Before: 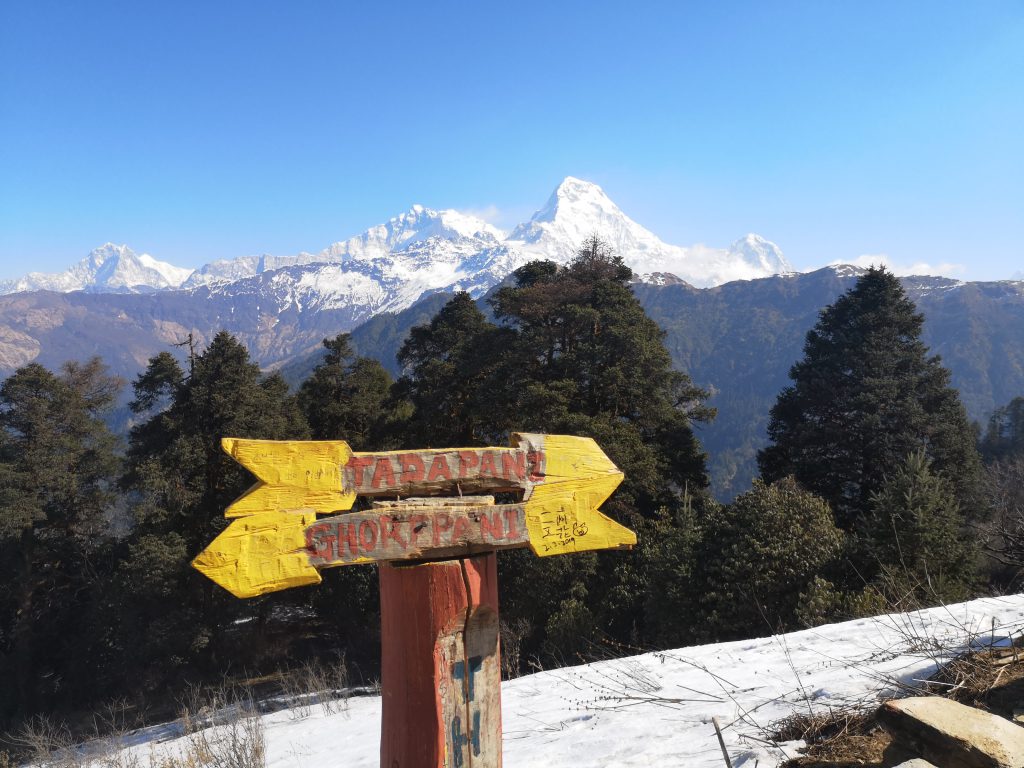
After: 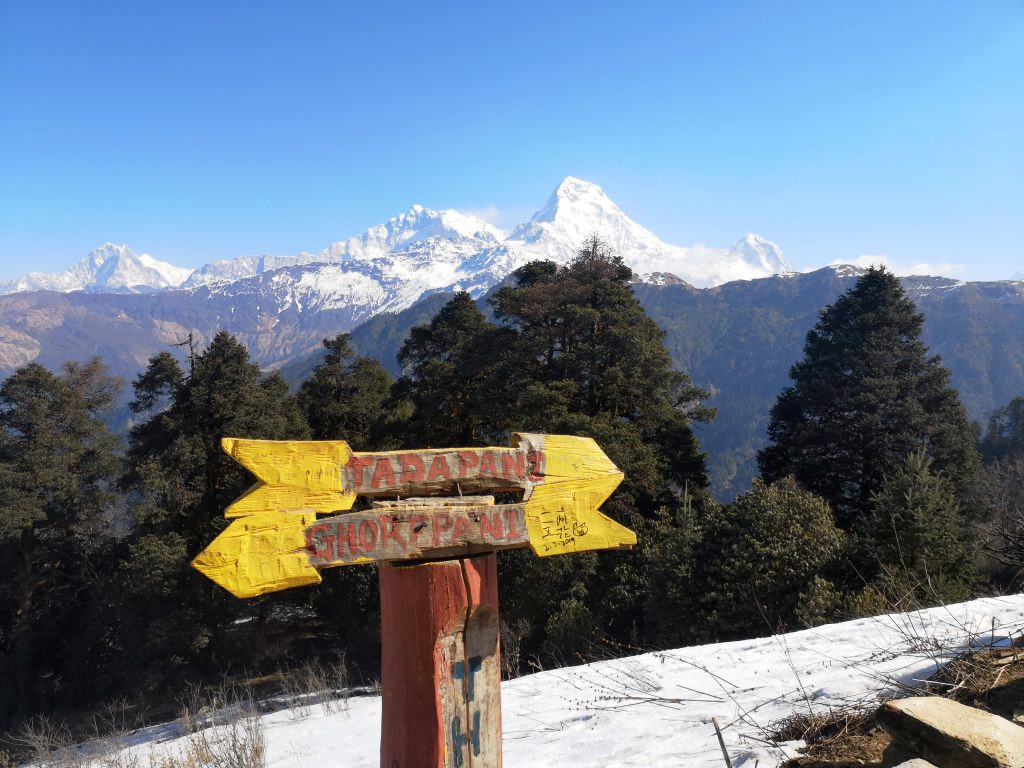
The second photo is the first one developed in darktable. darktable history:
tone equalizer: on, module defaults
exposure: black level correction 0.004, exposure 0.016 EV, compensate highlight preservation false
